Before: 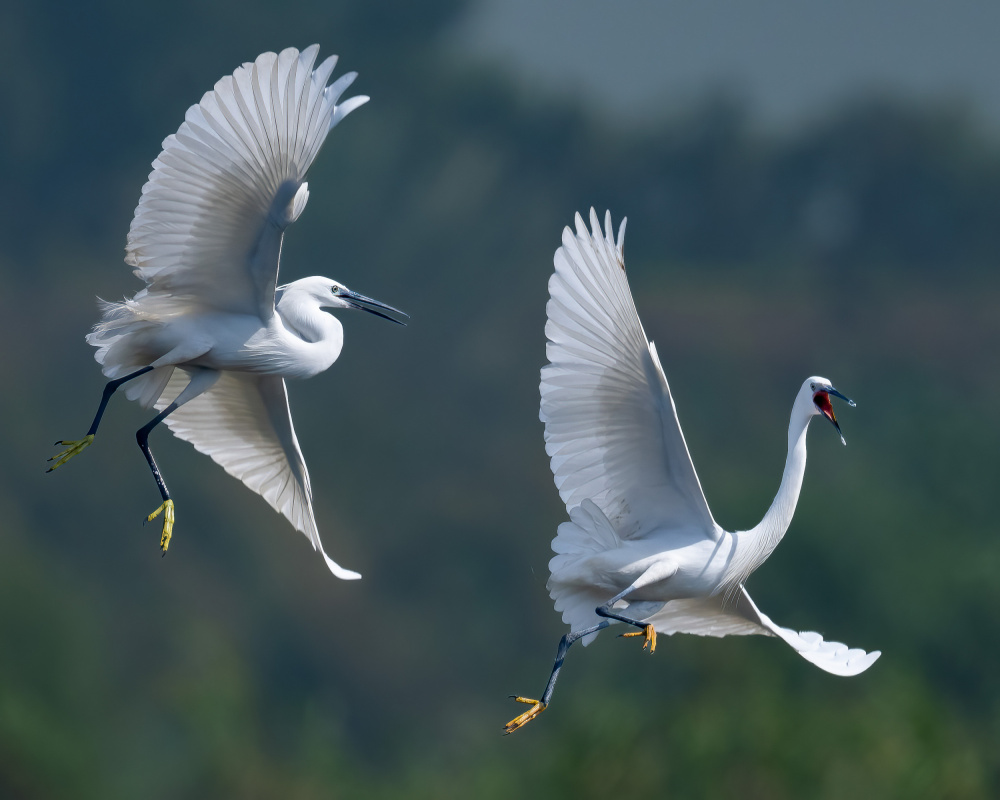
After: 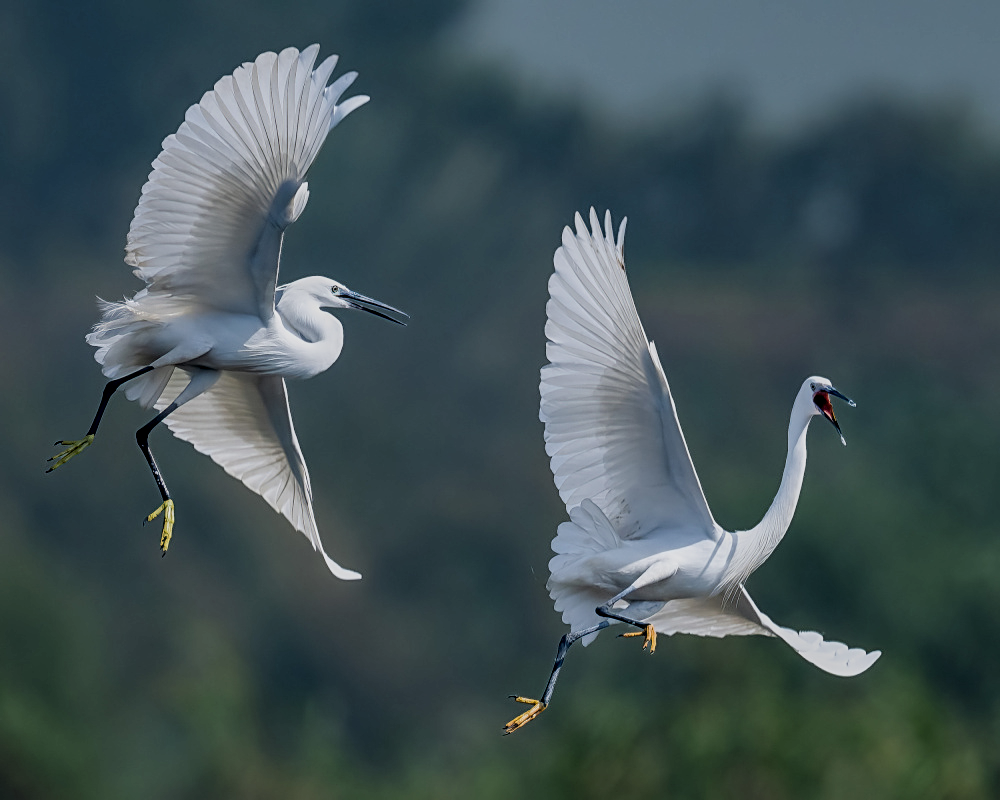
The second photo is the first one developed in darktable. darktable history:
sharpen: on, module defaults
local contrast: on, module defaults
filmic rgb: black relative exposure -7.65 EV, white relative exposure 4.56 EV, hardness 3.61
